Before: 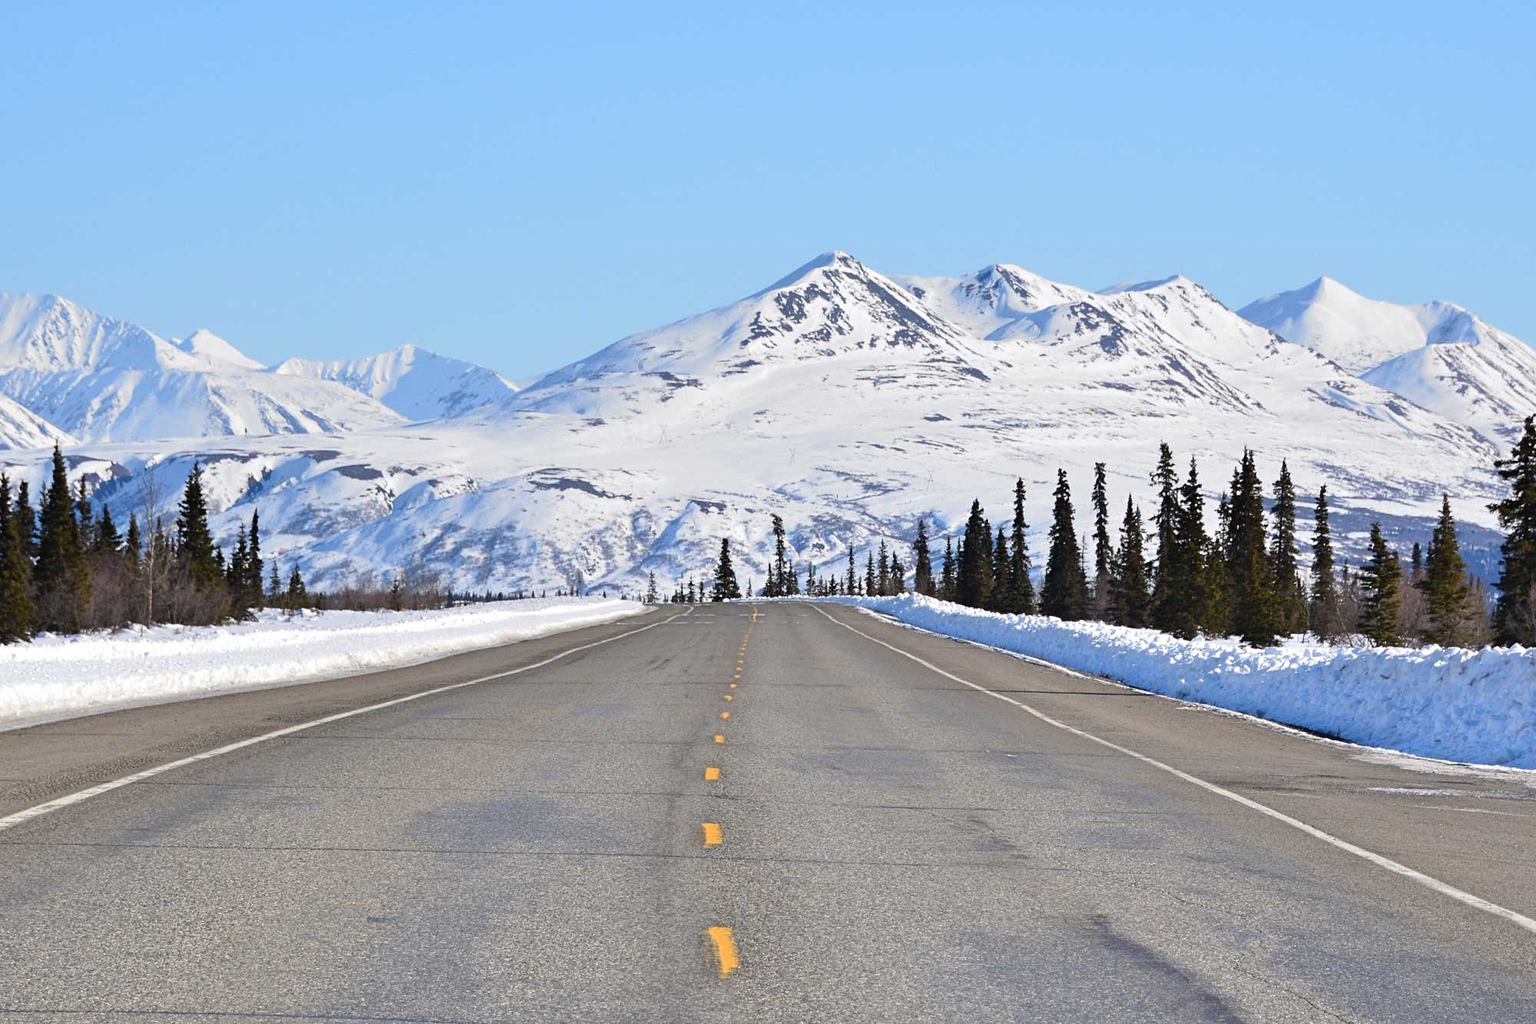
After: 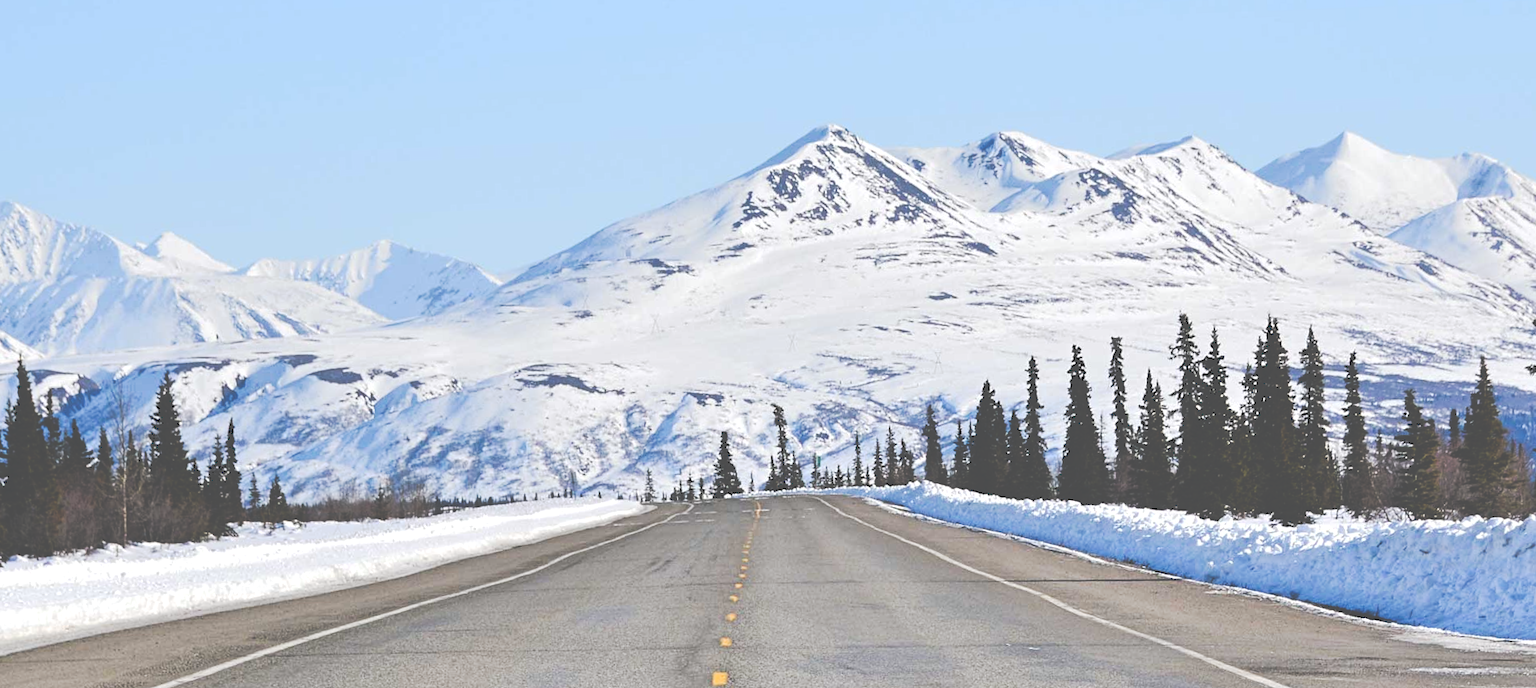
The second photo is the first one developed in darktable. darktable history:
color correction: highlights a* -0.137, highlights b* 0.137
tone curve: curves: ch0 [(0, 0) (0.003, 0.319) (0.011, 0.319) (0.025, 0.319) (0.044, 0.323) (0.069, 0.324) (0.1, 0.328) (0.136, 0.329) (0.177, 0.337) (0.224, 0.351) (0.277, 0.373) (0.335, 0.413) (0.399, 0.458) (0.468, 0.533) (0.543, 0.617) (0.623, 0.71) (0.709, 0.783) (0.801, 0.849) (0.898, 0.911) (1, 1)], preserve colors none
color balance rgb: shadows lift › chroma 3.88%, shadows lift › hue 88.52°, power › hue 214.65°, global offset › chroma 0.1%, global offset › hue 252.4°, contrast 4.45%
crop: top 11.166%, bottom 22.168%
rotate and perspective: rotation -2.12°, lens shift (vertical) 0.009, lens shift (horizontal) -0.008, automatic cropping original format, crop left 0.036, crop right 0.964, crop top 0.05, crop bottom 0.959
